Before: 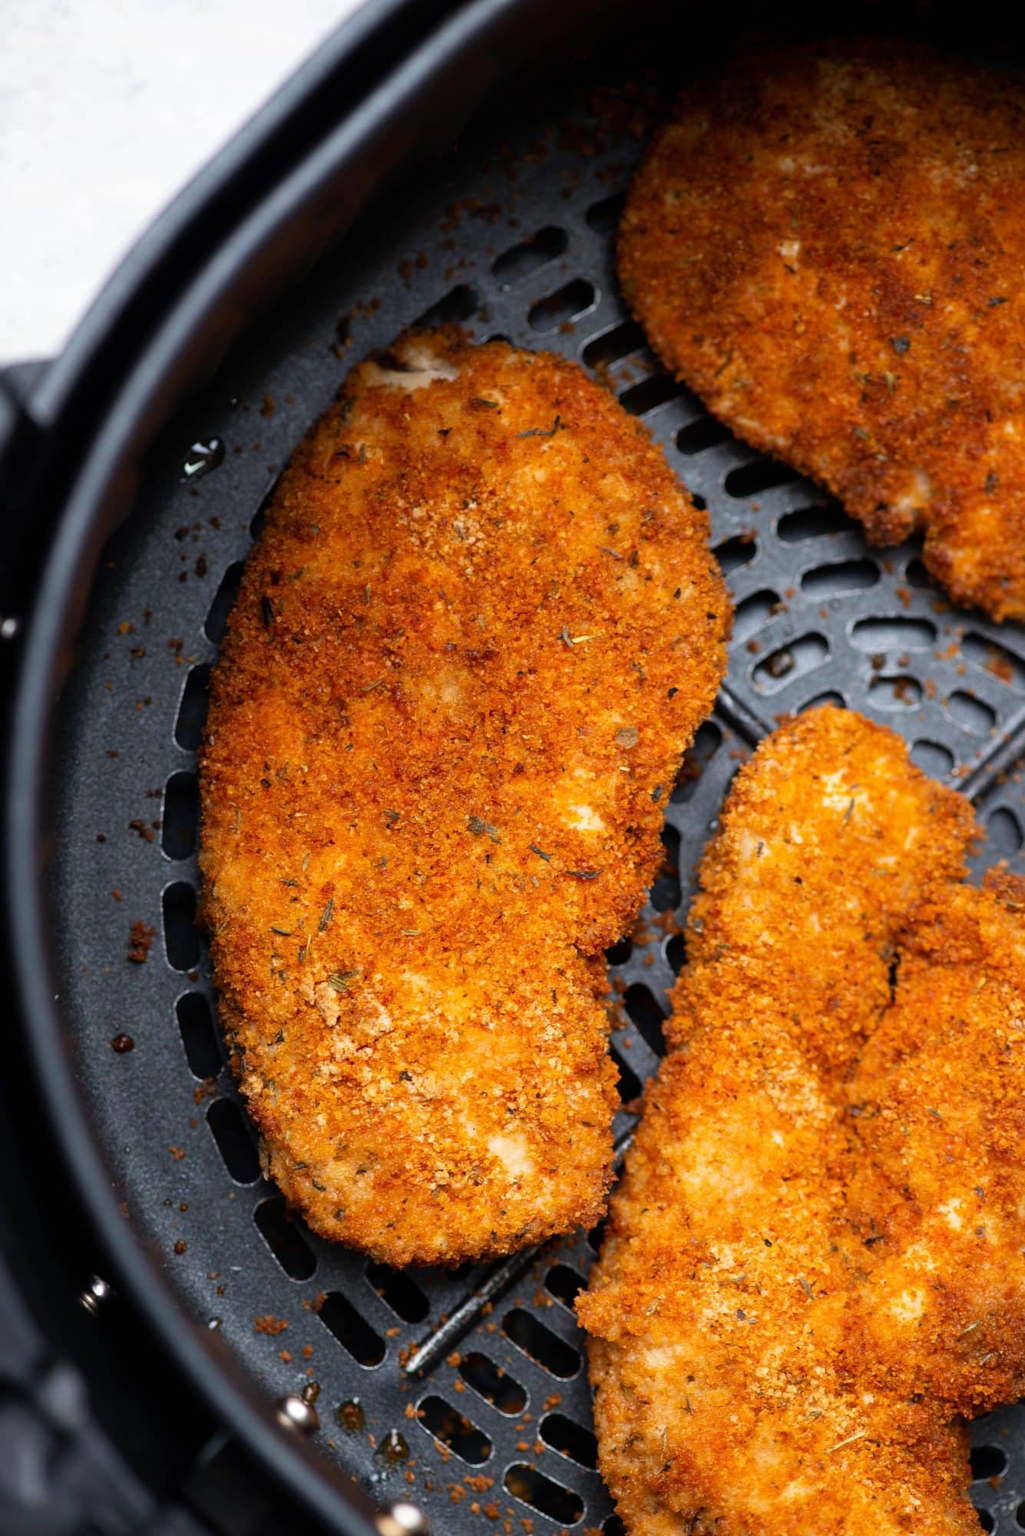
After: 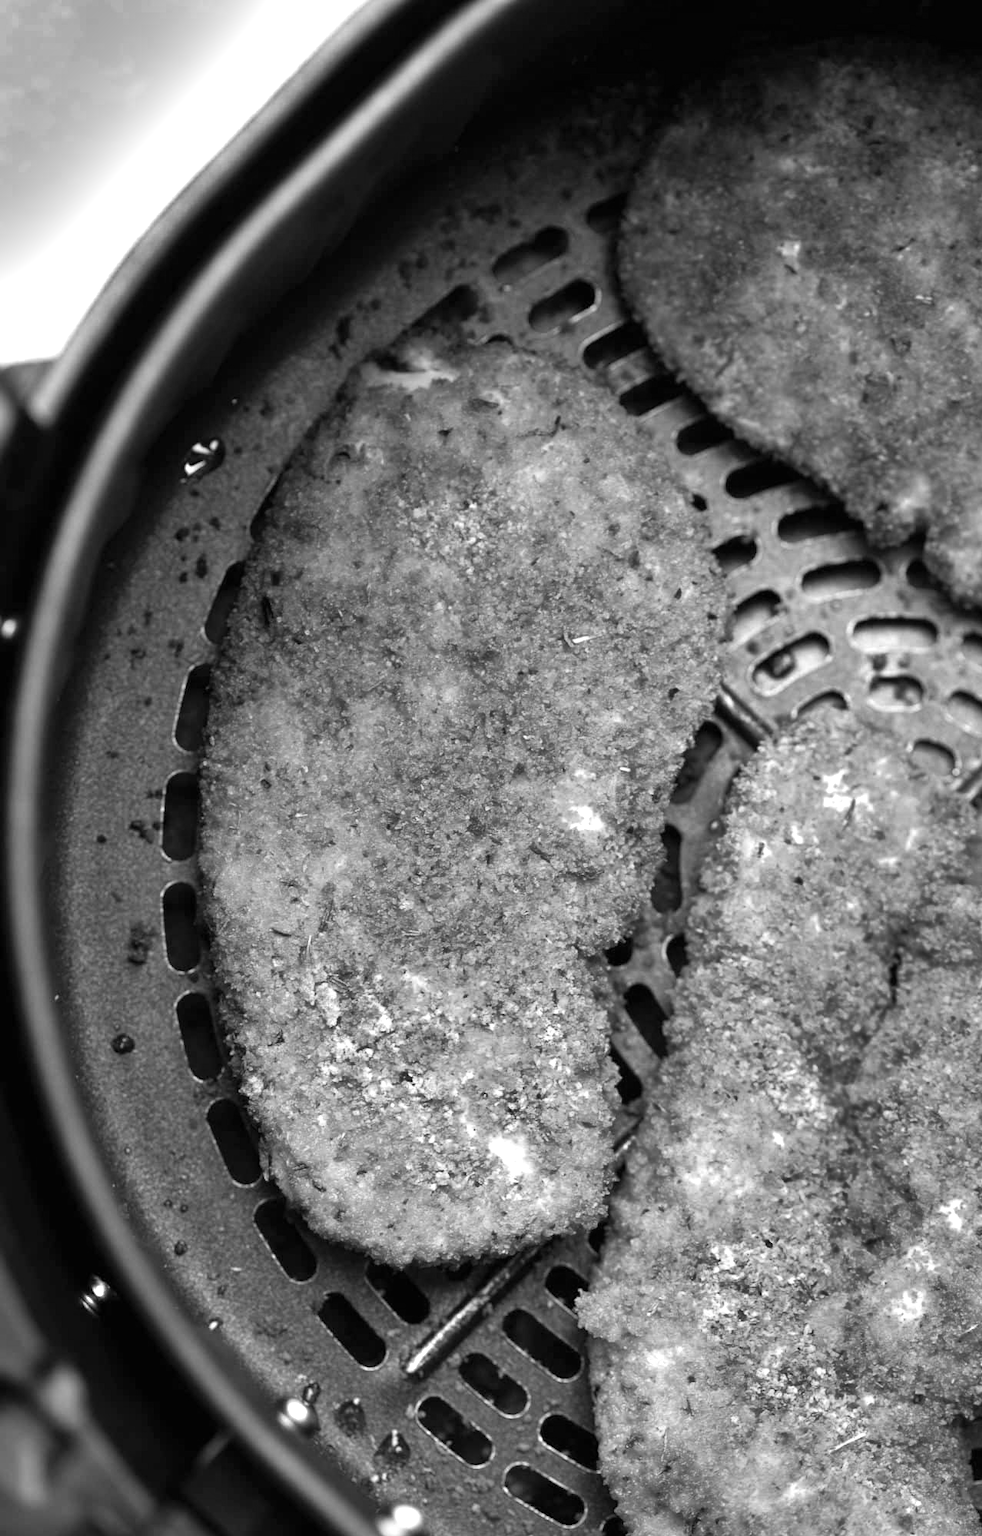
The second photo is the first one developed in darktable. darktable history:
shadows and highlights: shadows 20.91, highlights -82.73, soften with gaussian
crop: right 4.126%, bottom 0.031%
exposure: black level correction 0, exposure 0.9 EV, compensate highlight preservation false
color calibration: output gray [0.22, 0.42, 0.37, 0], gray › normalize channels true, illuminant same as pipeline (D50), adaptation XYZ, x 0.346, y 0.359, gamut compression 0
